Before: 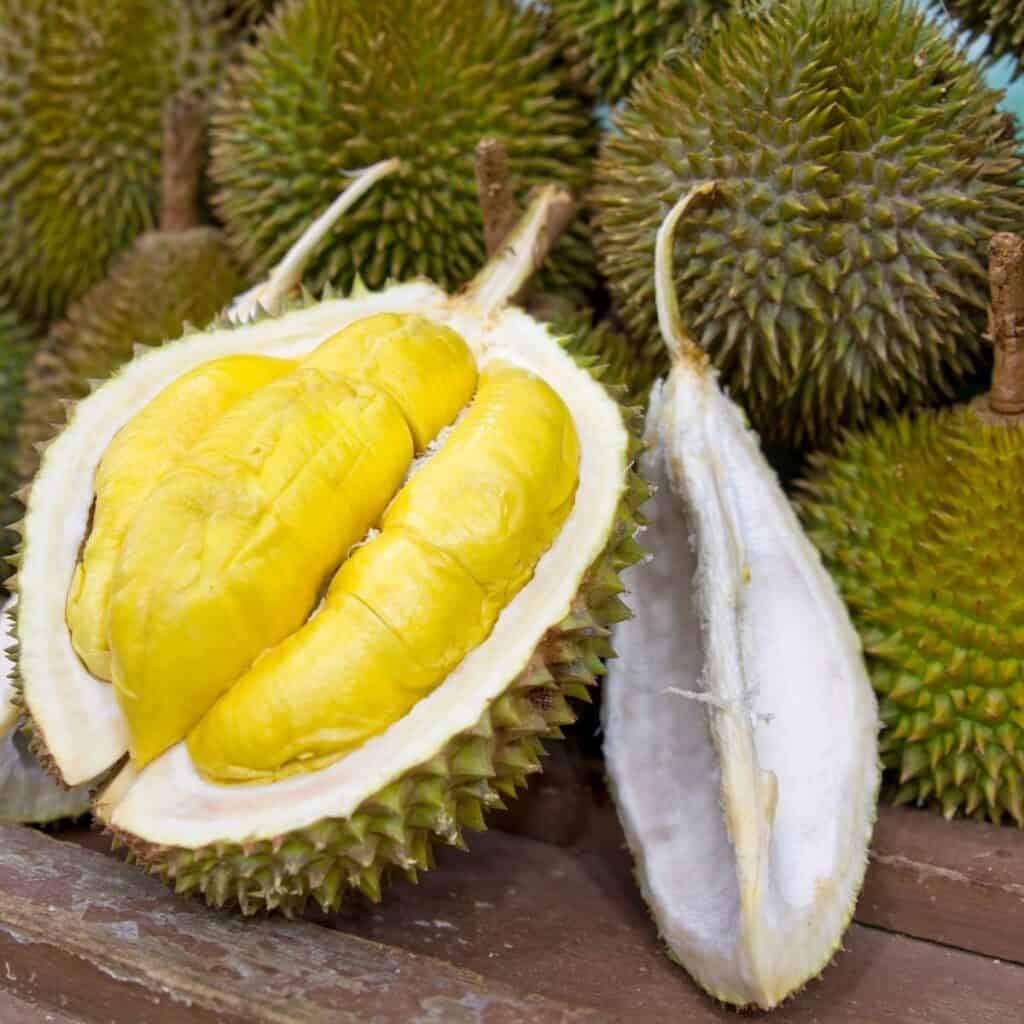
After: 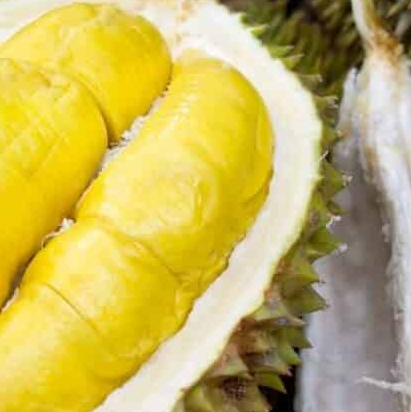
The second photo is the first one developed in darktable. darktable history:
crop: left 29.974%, top 30.298%, right 29.844%, bottom 29.459%
